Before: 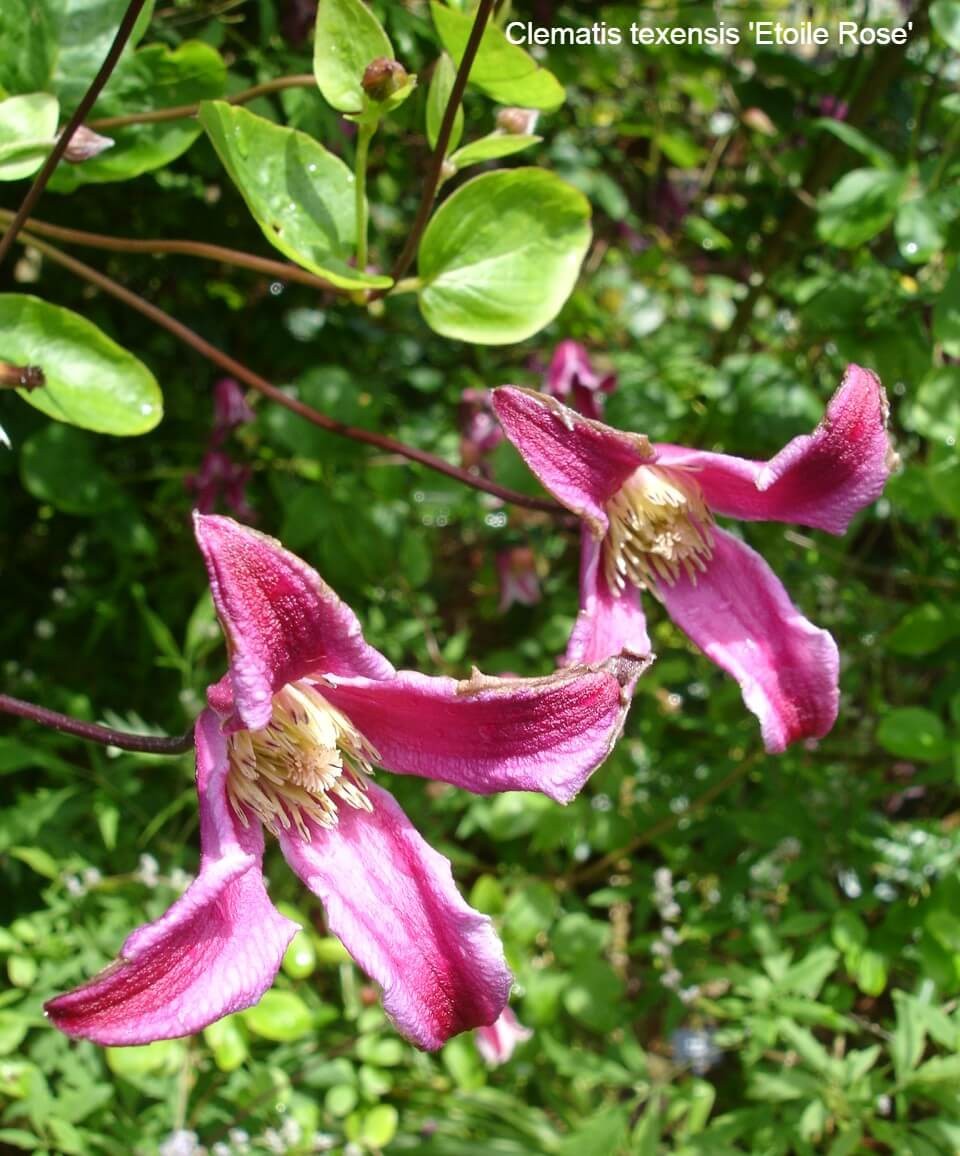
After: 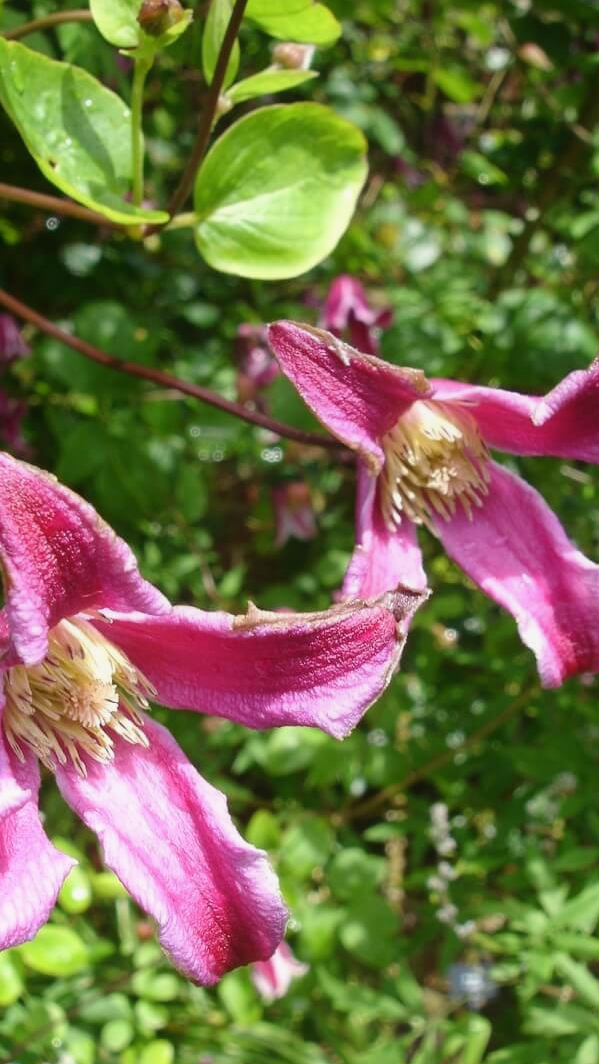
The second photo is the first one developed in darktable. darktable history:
crop and rotate: left 23.404%, top 5.64%, right 14.127%, bottom 2.27%
contrast equalizer: octaves 7, y [[0.6 ×6], [0.55 ×6], [0 ×6], [0 ×6], [0 ×6]], mix -0.194
